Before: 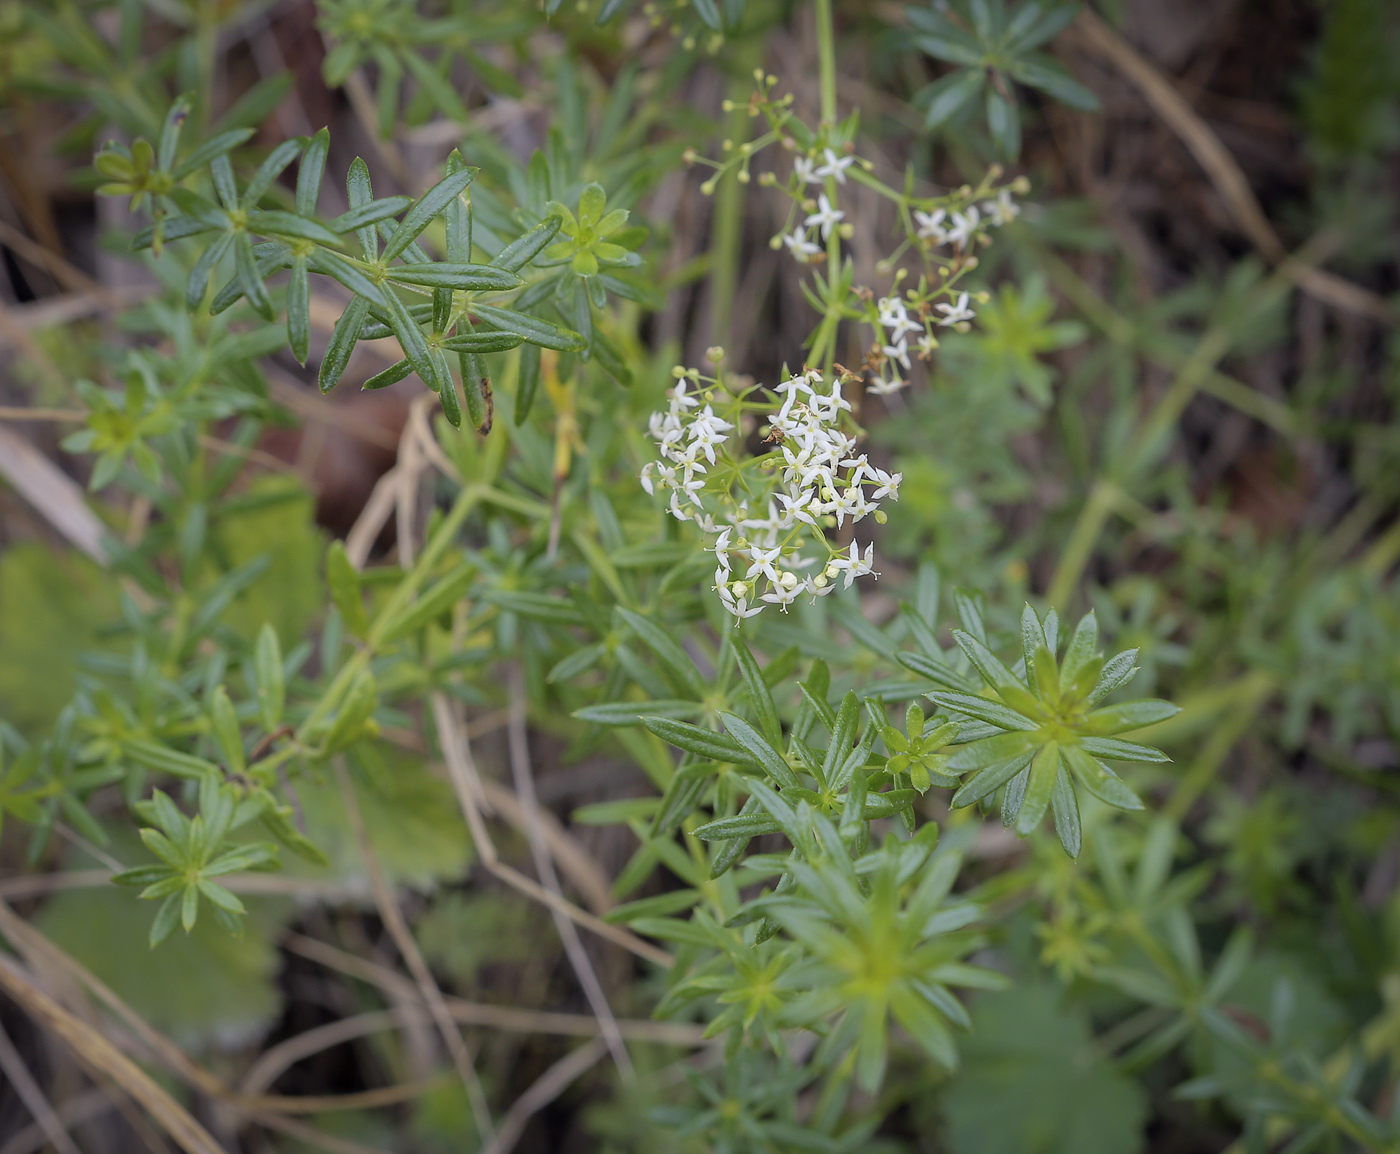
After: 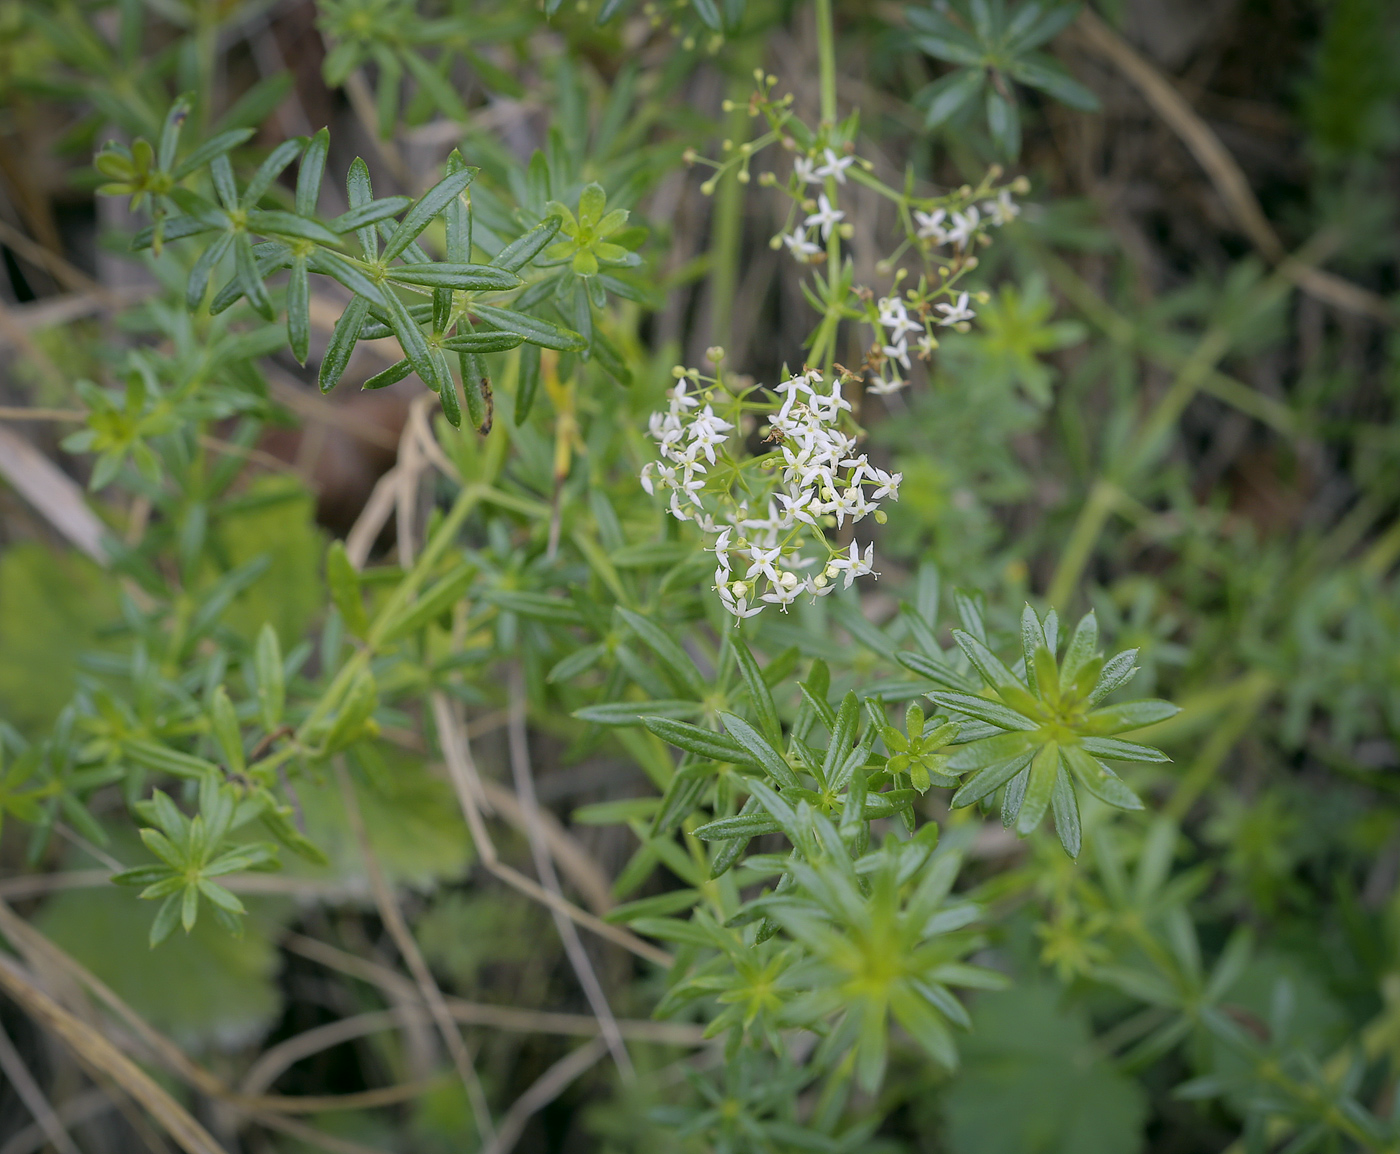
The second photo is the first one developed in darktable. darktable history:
white balance: red 0.967, blue 1.049
color correction: highlights a* 4.02, highlights b* 4.98, shadows a* -7.55, shadows b* 4.98
